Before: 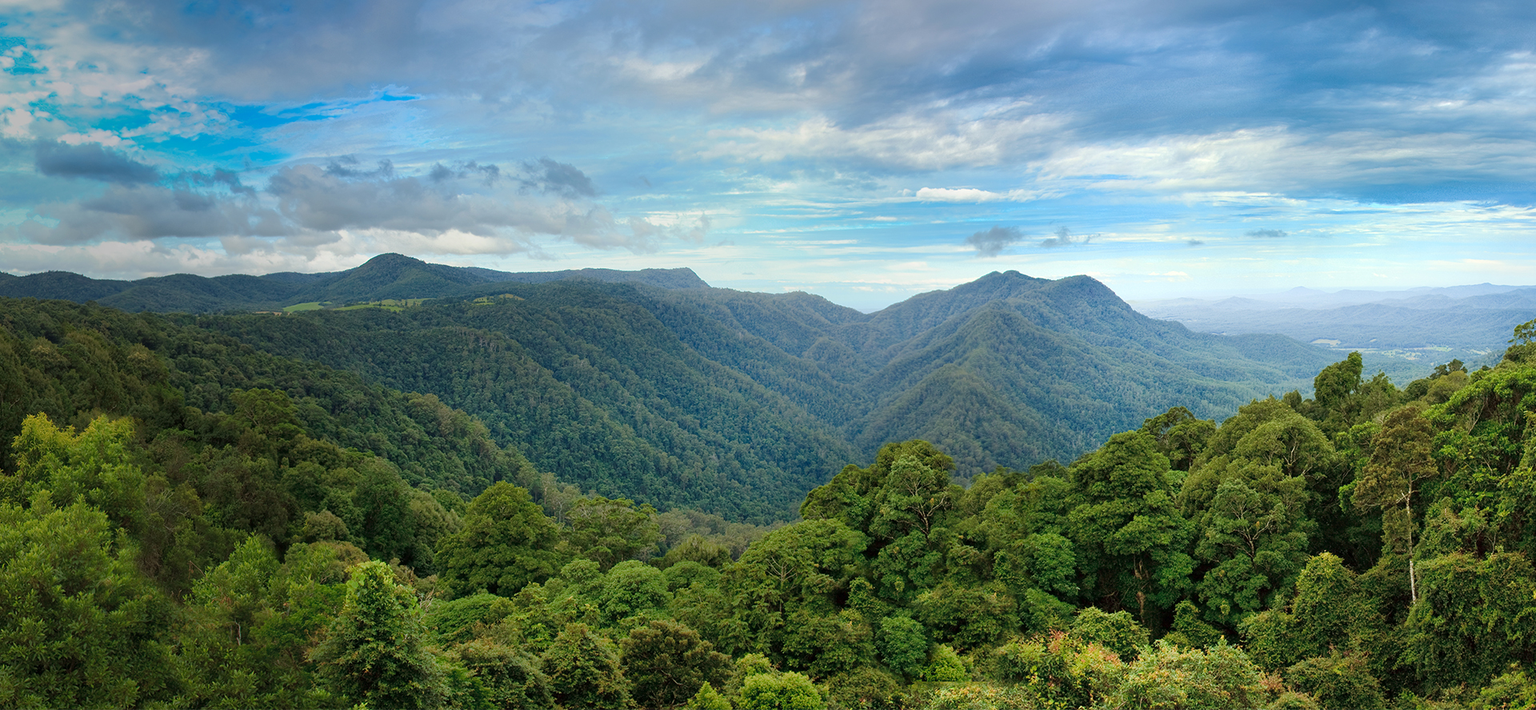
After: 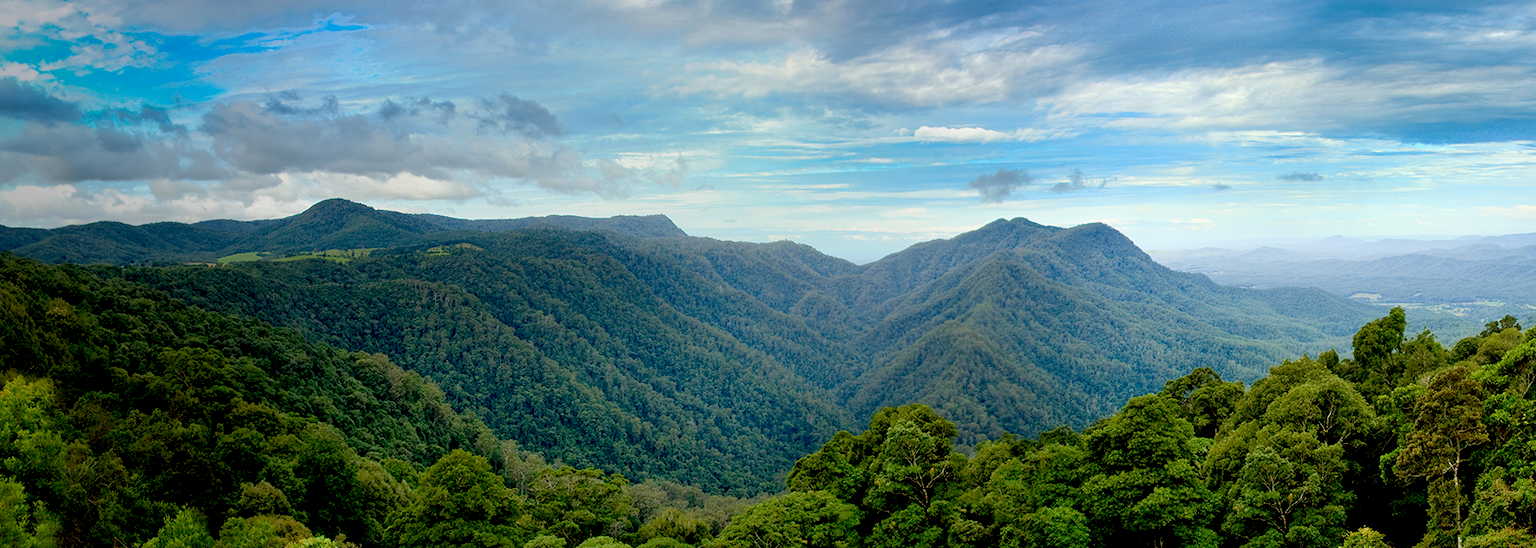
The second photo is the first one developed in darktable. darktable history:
crop: left 5.596%, top 10.314%, right 3.534%, bottom 19.395%
exposure: black level correction 0.029, exposure -0.073 EV, compensate highlight preservation false
